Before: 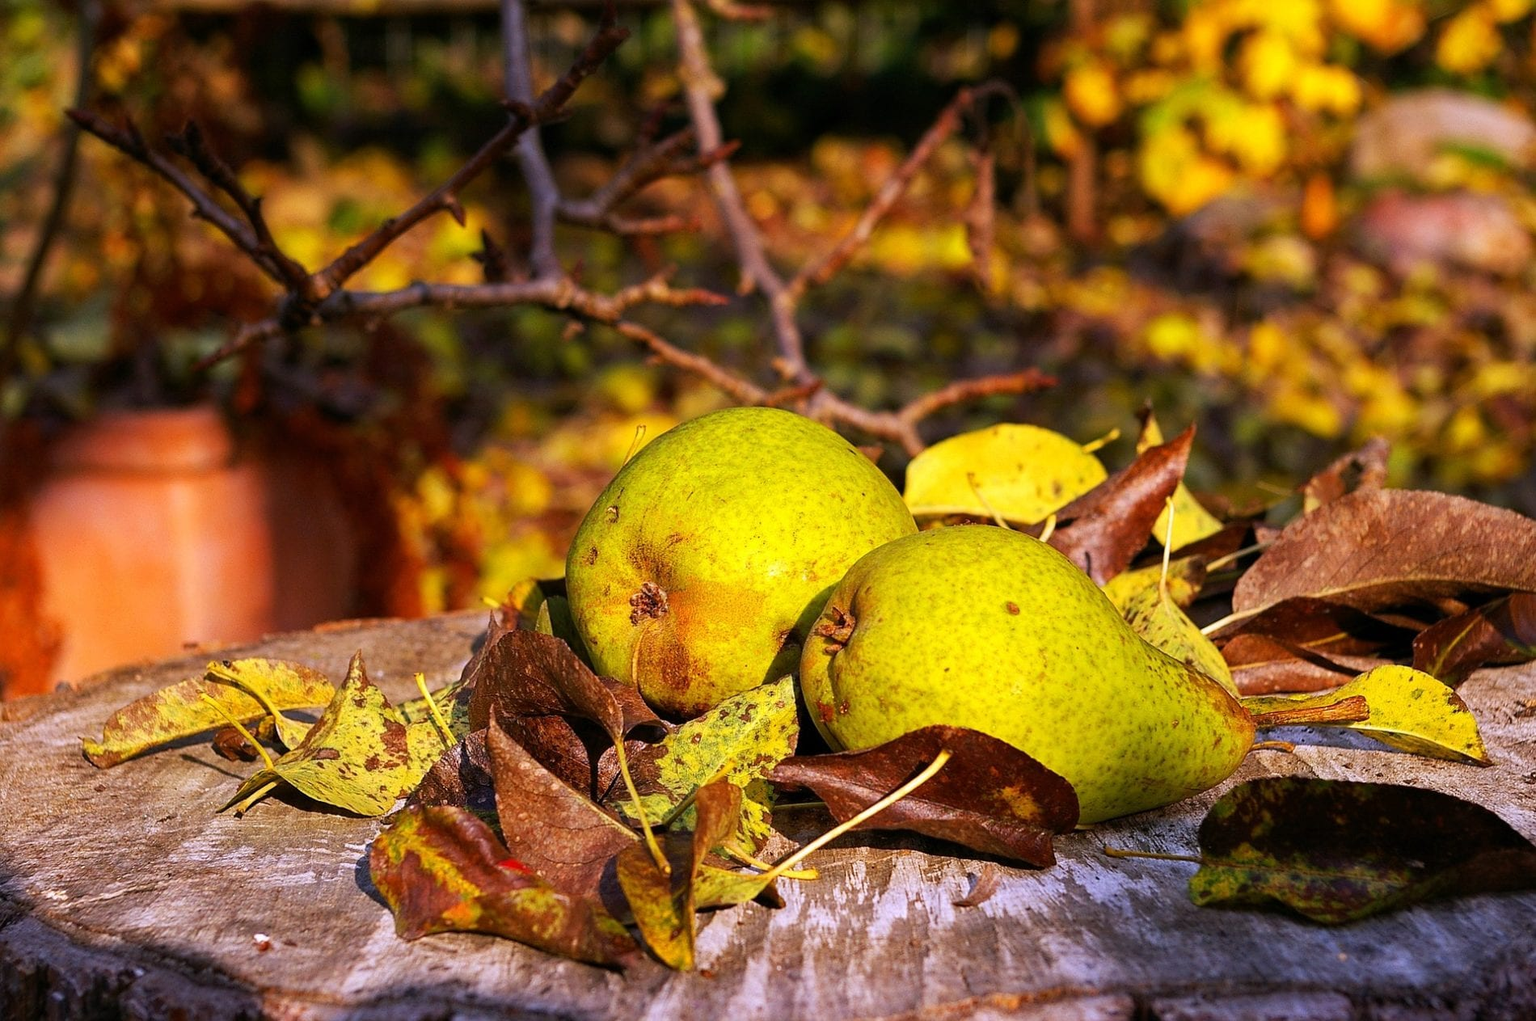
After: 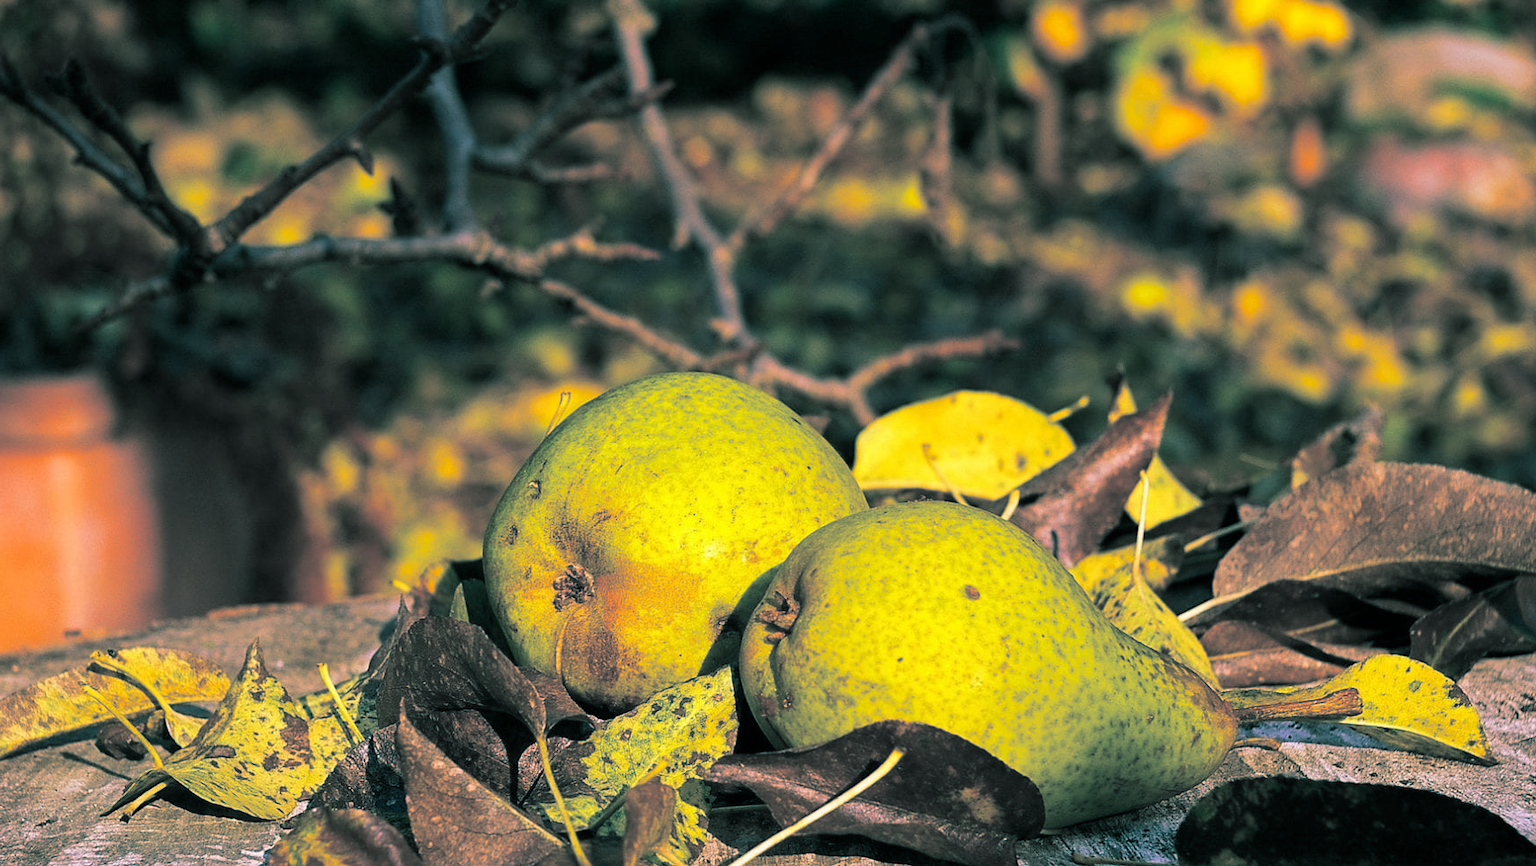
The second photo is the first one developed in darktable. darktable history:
crop: left 8.155%, top 6.611%, bottom 15.385%
split-toning: shadows › hue 186.43°, highlights › hue 49.29°, compress 30.29%
